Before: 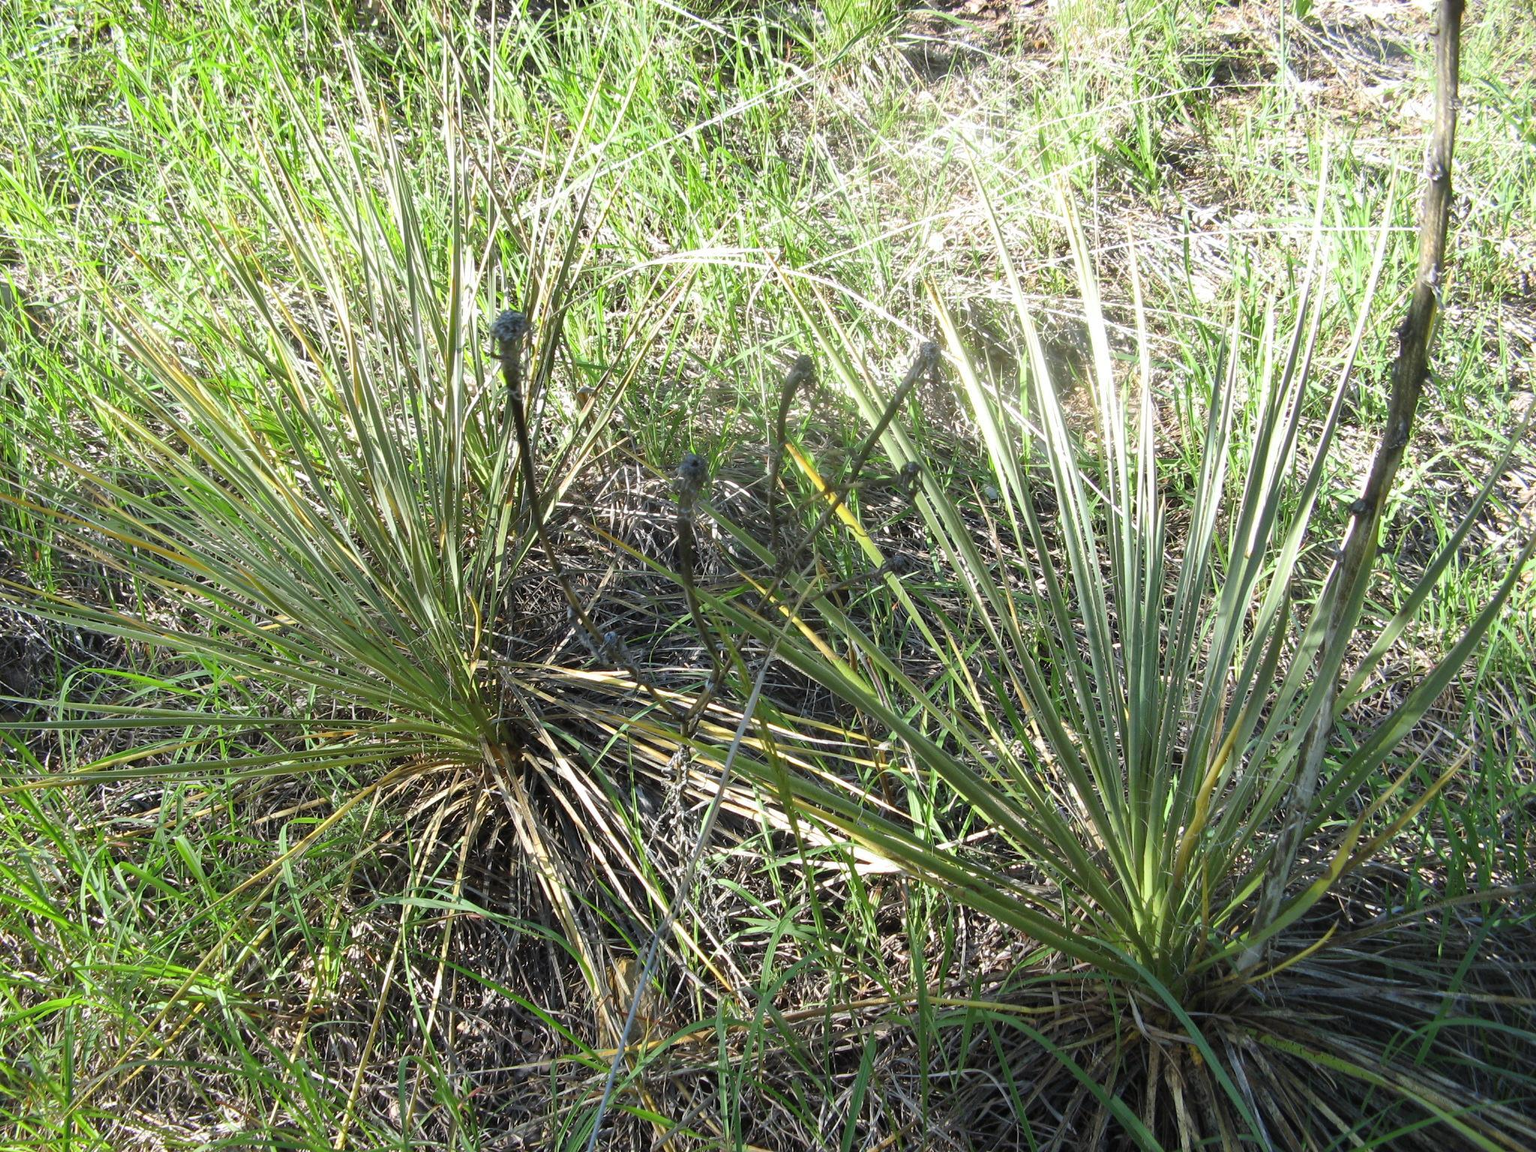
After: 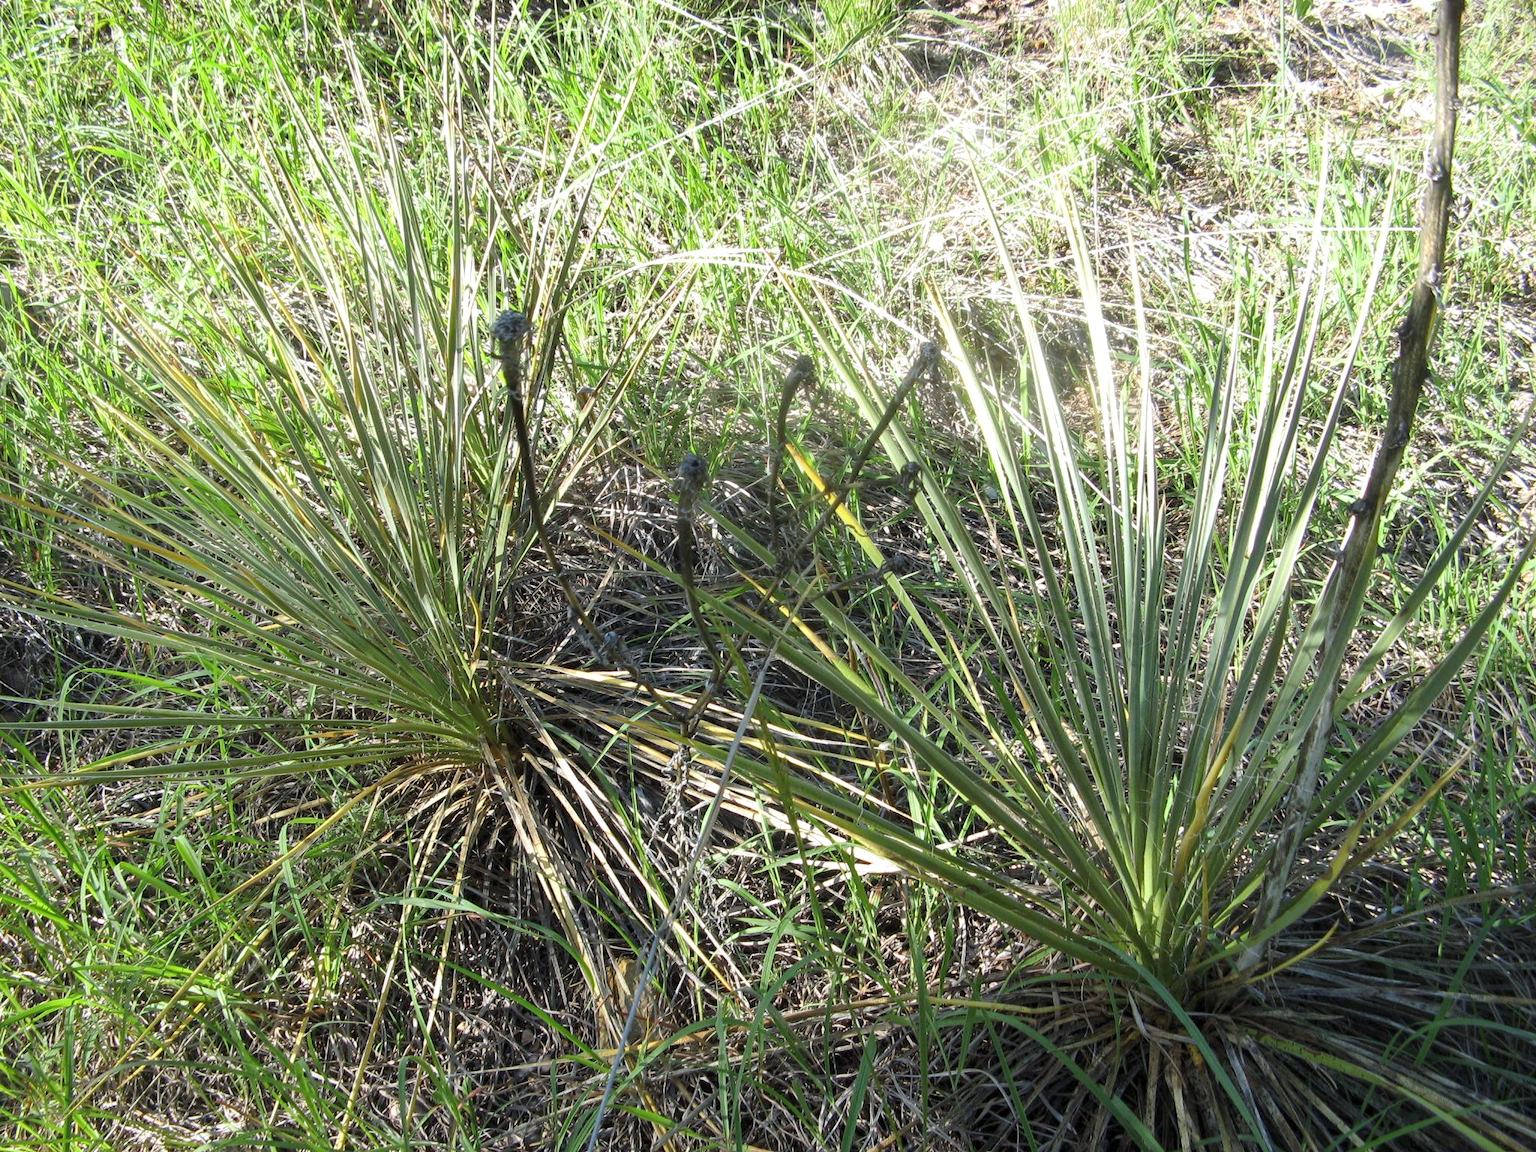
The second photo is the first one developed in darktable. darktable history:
local contrast: highlights 101%, shadows 101%, detail 119%, midtone range 0.2
